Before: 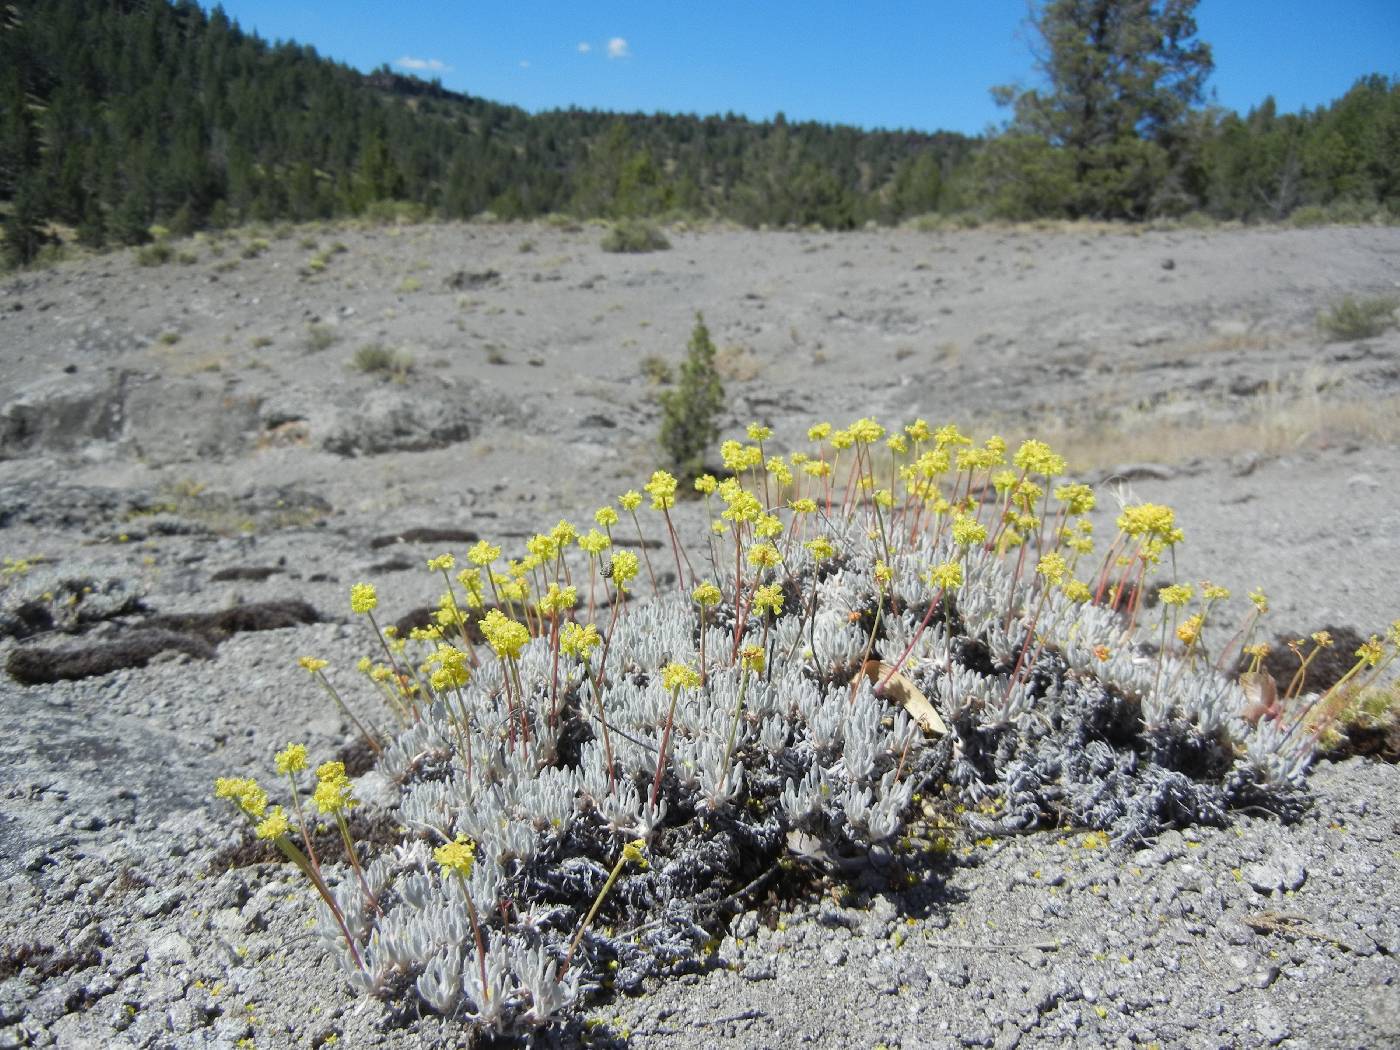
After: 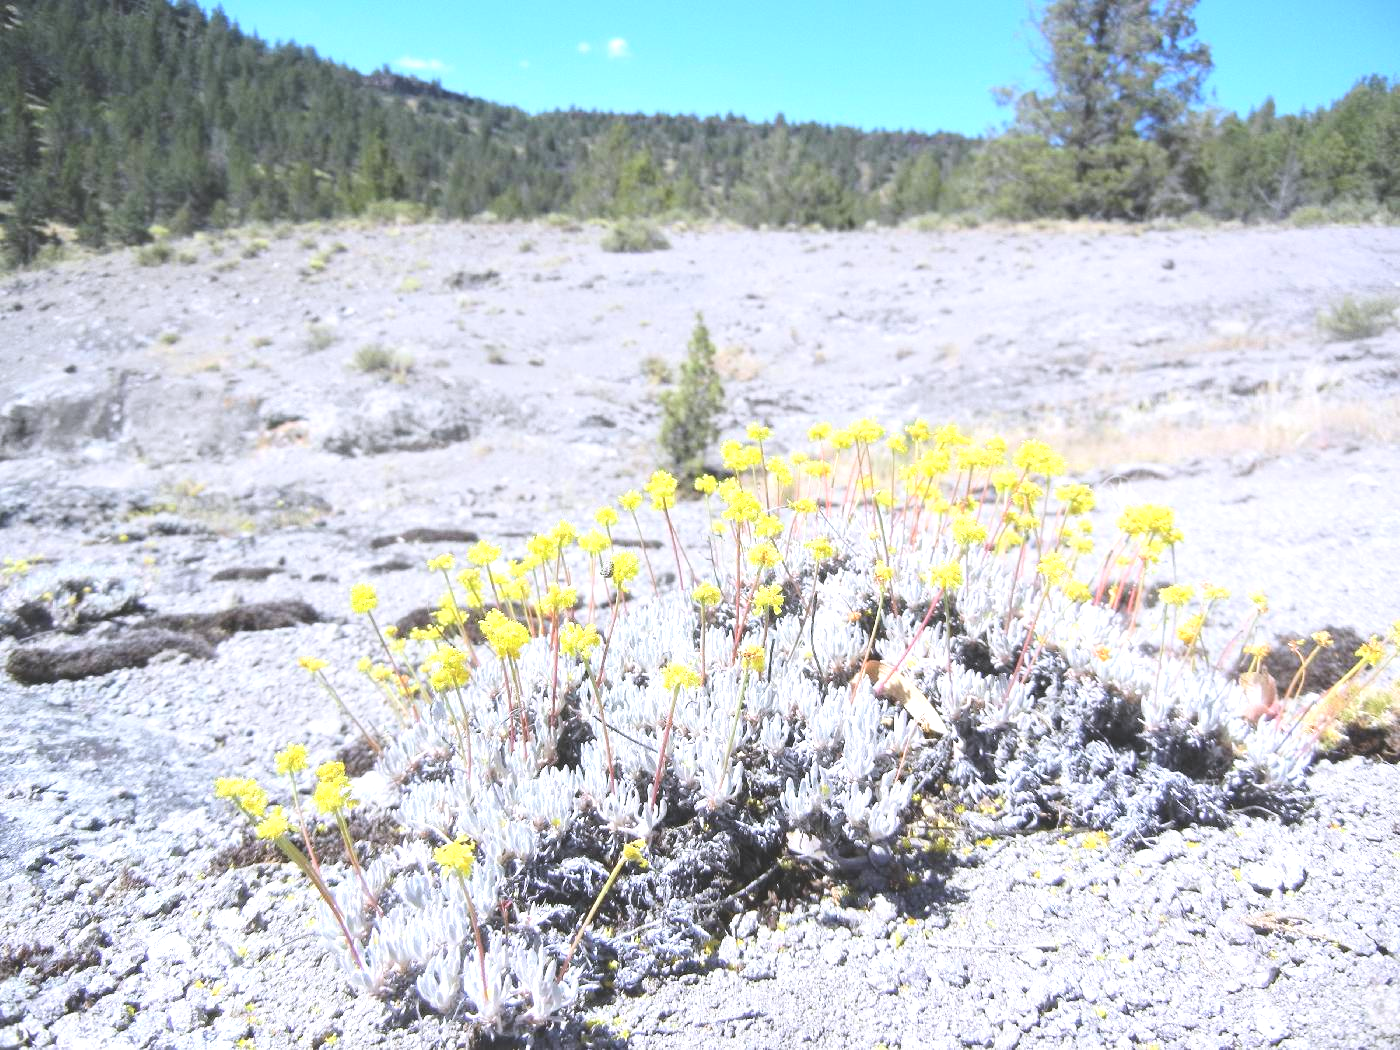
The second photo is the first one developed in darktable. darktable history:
contrast brightness saturation: contrast 0.14, brightness 0.21
white balance: red 1.004, blue 1.096
exposure: black level correction -0.005, exposure 1 EV, compensate highlight preservation false
